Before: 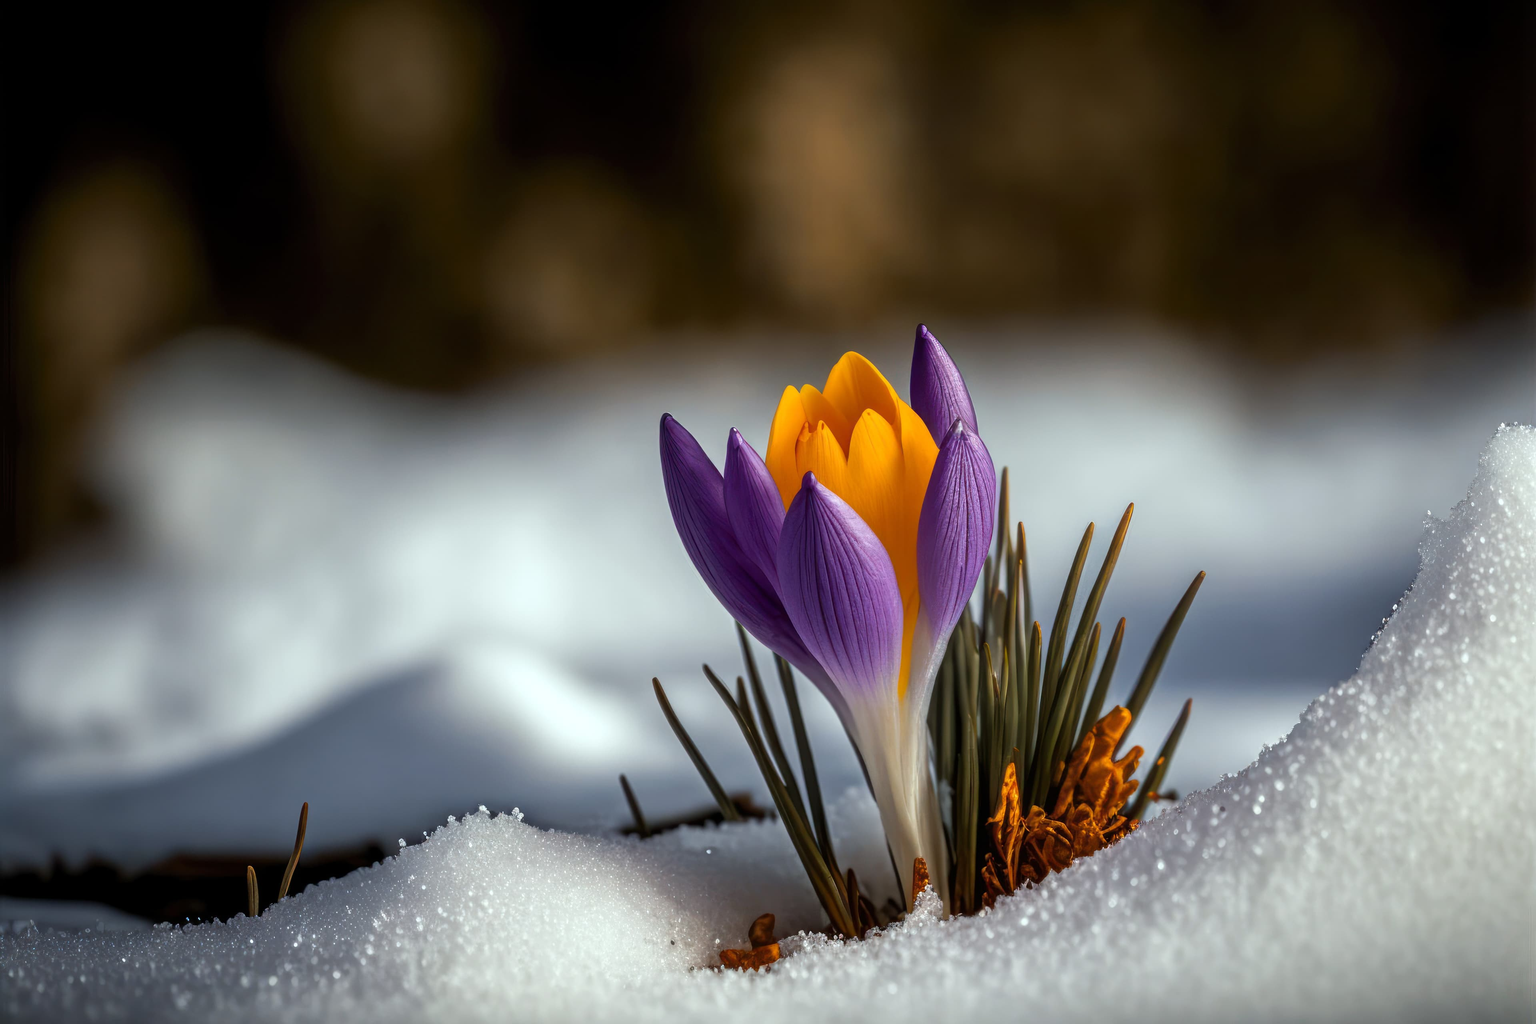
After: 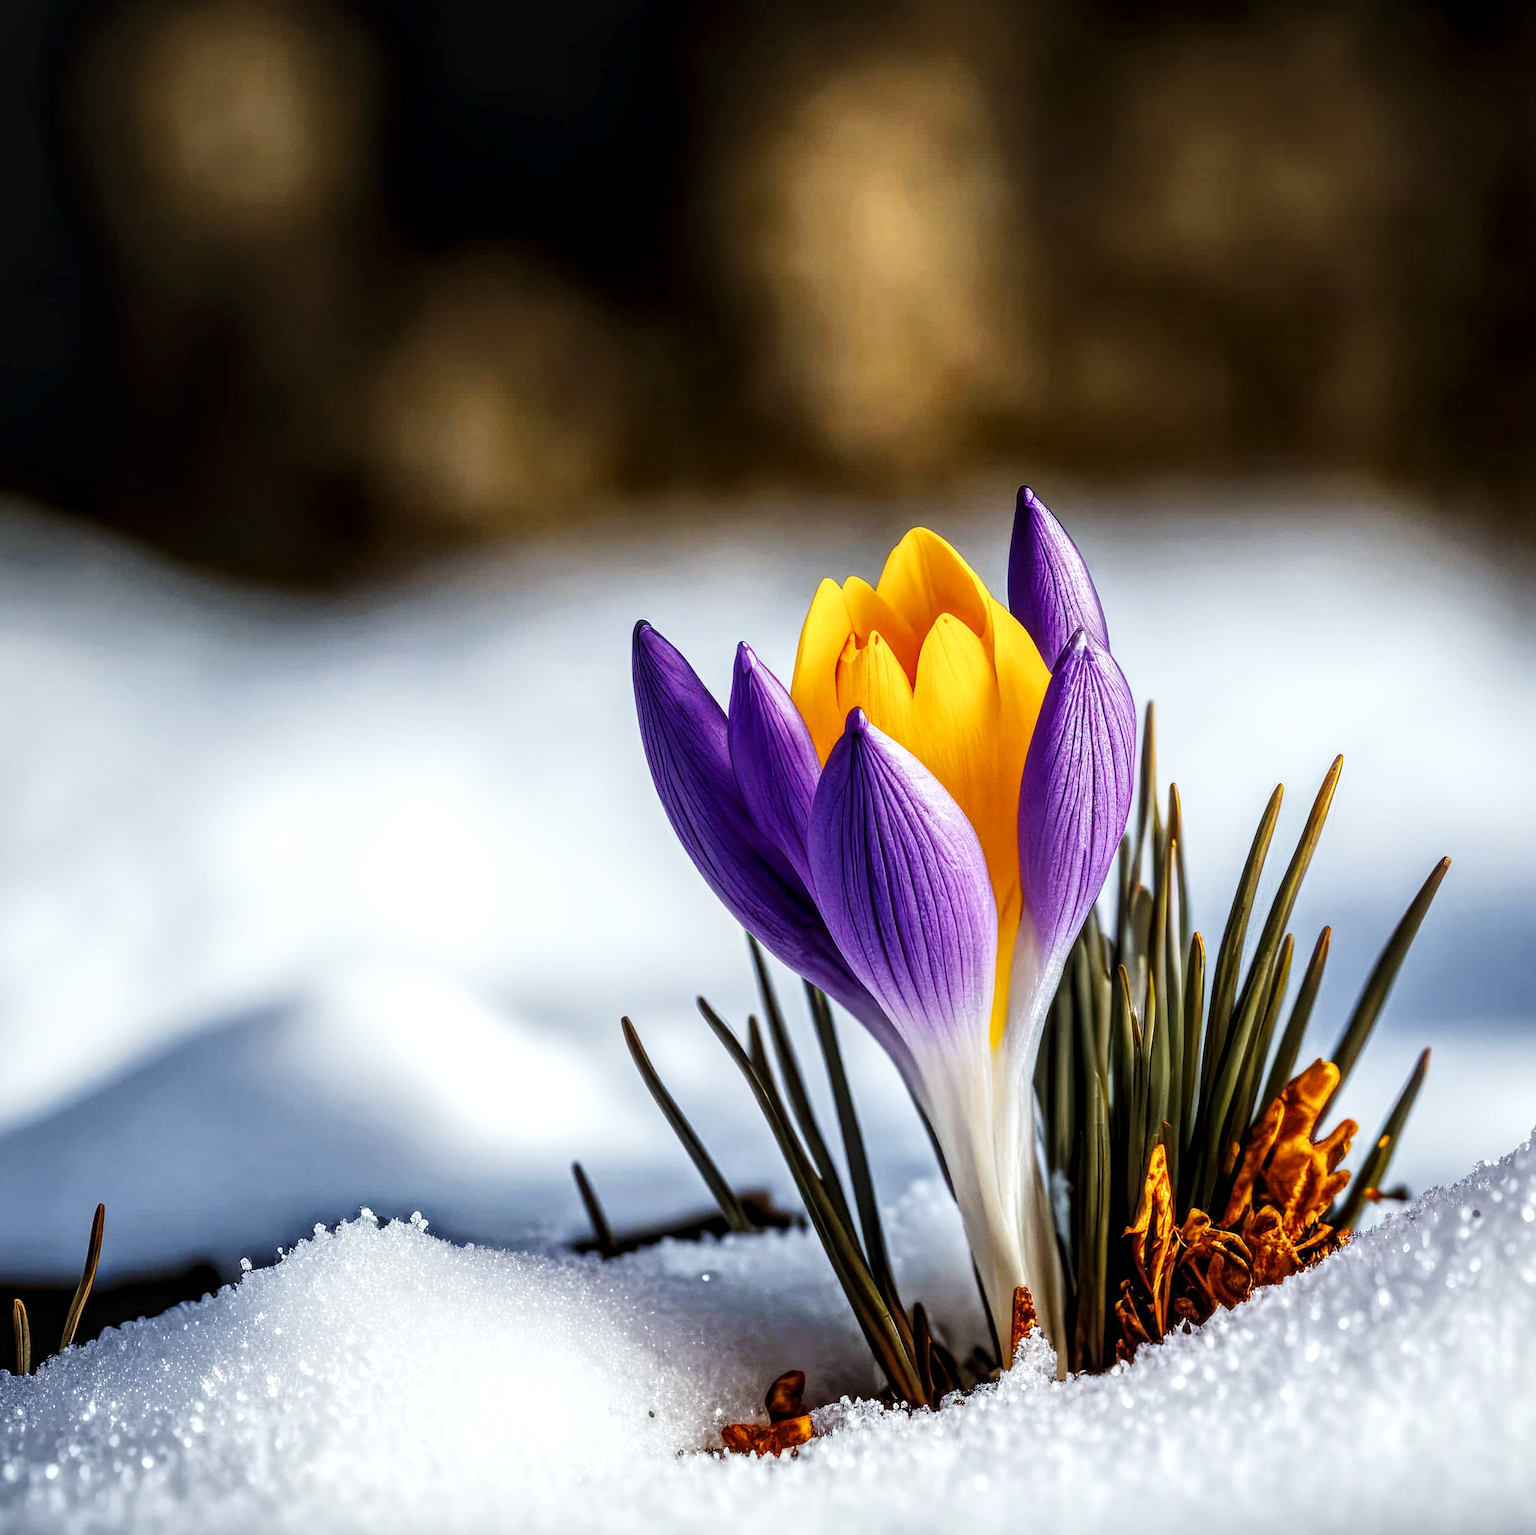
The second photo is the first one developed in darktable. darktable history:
local contrast: highlights 100%, shadows 100%, detail 200%, midtone range 0.2
sharpen: amount 0.2
base curve: curves: ch0 [(0, 0.003) (0.001, 0.002) (0.006, 0.004) (0.02, 0.022) (0.048, 0.086) (0.094, 0.234) (0.162, 0.431) (0.258, 0.629) (0.385, 0.8) (0.548, 0.918) (0.751, 0.988) (1, 1)], preserve colors none
crop and rotate: left 15.546%, right 17.787%
white balance: red 0.954, blue 1.079
contrast brightness saturation: contrast -0.08, brightness -0.04, saturation -0.11
exposure: exposure -0.153 EV, compensate highlight preservation false
